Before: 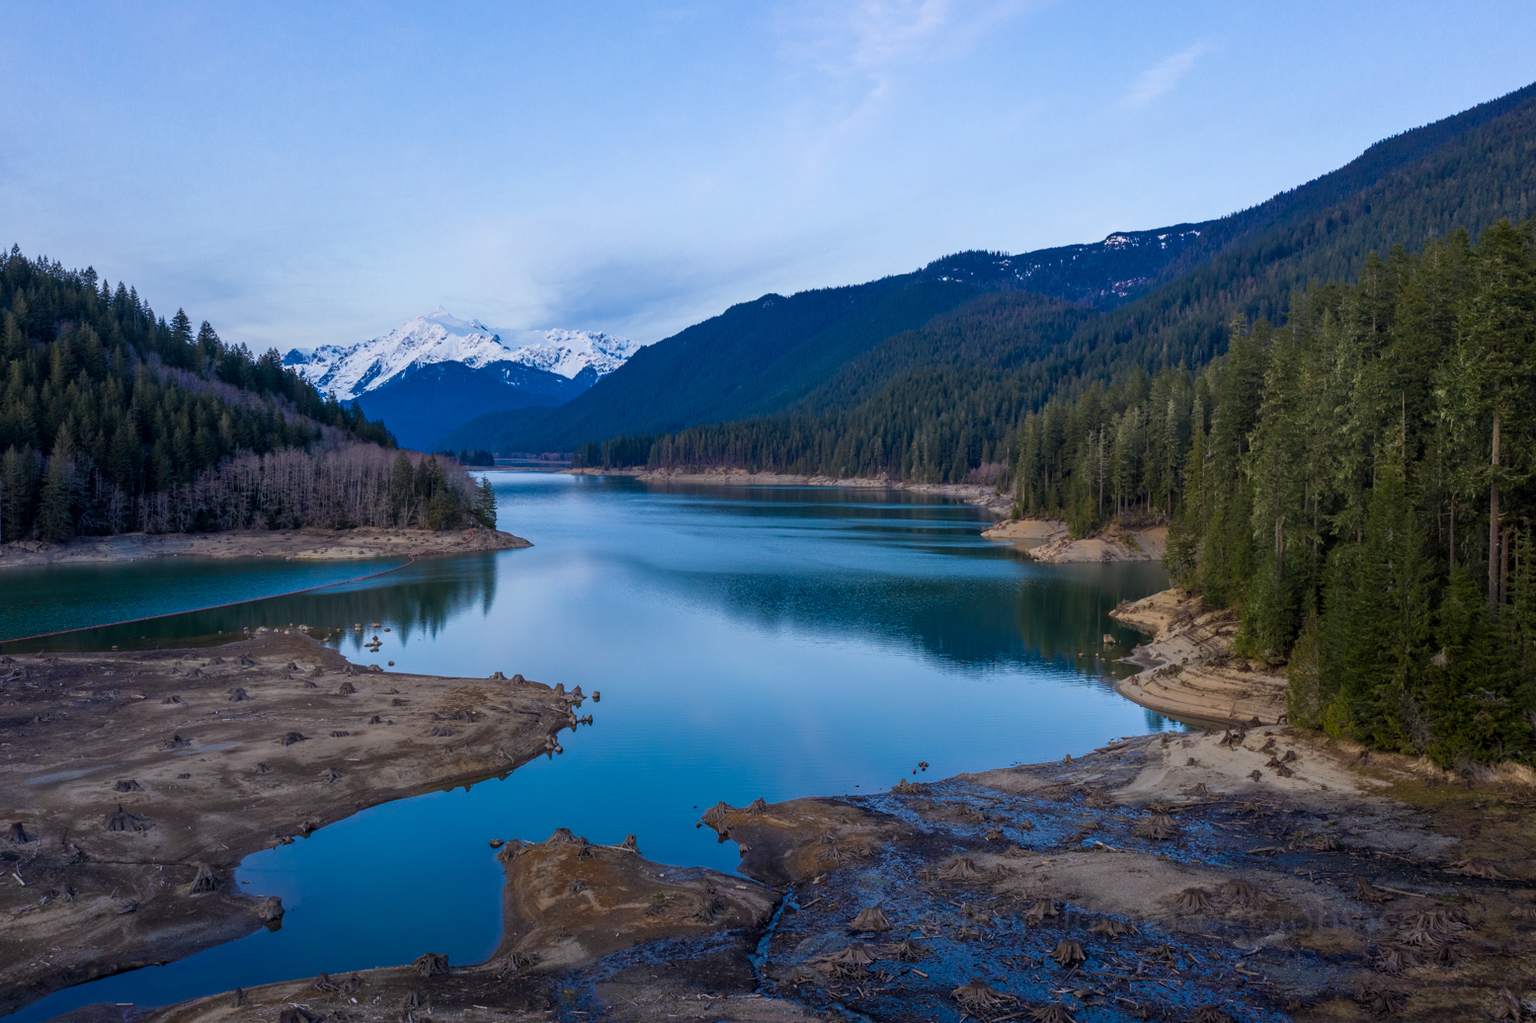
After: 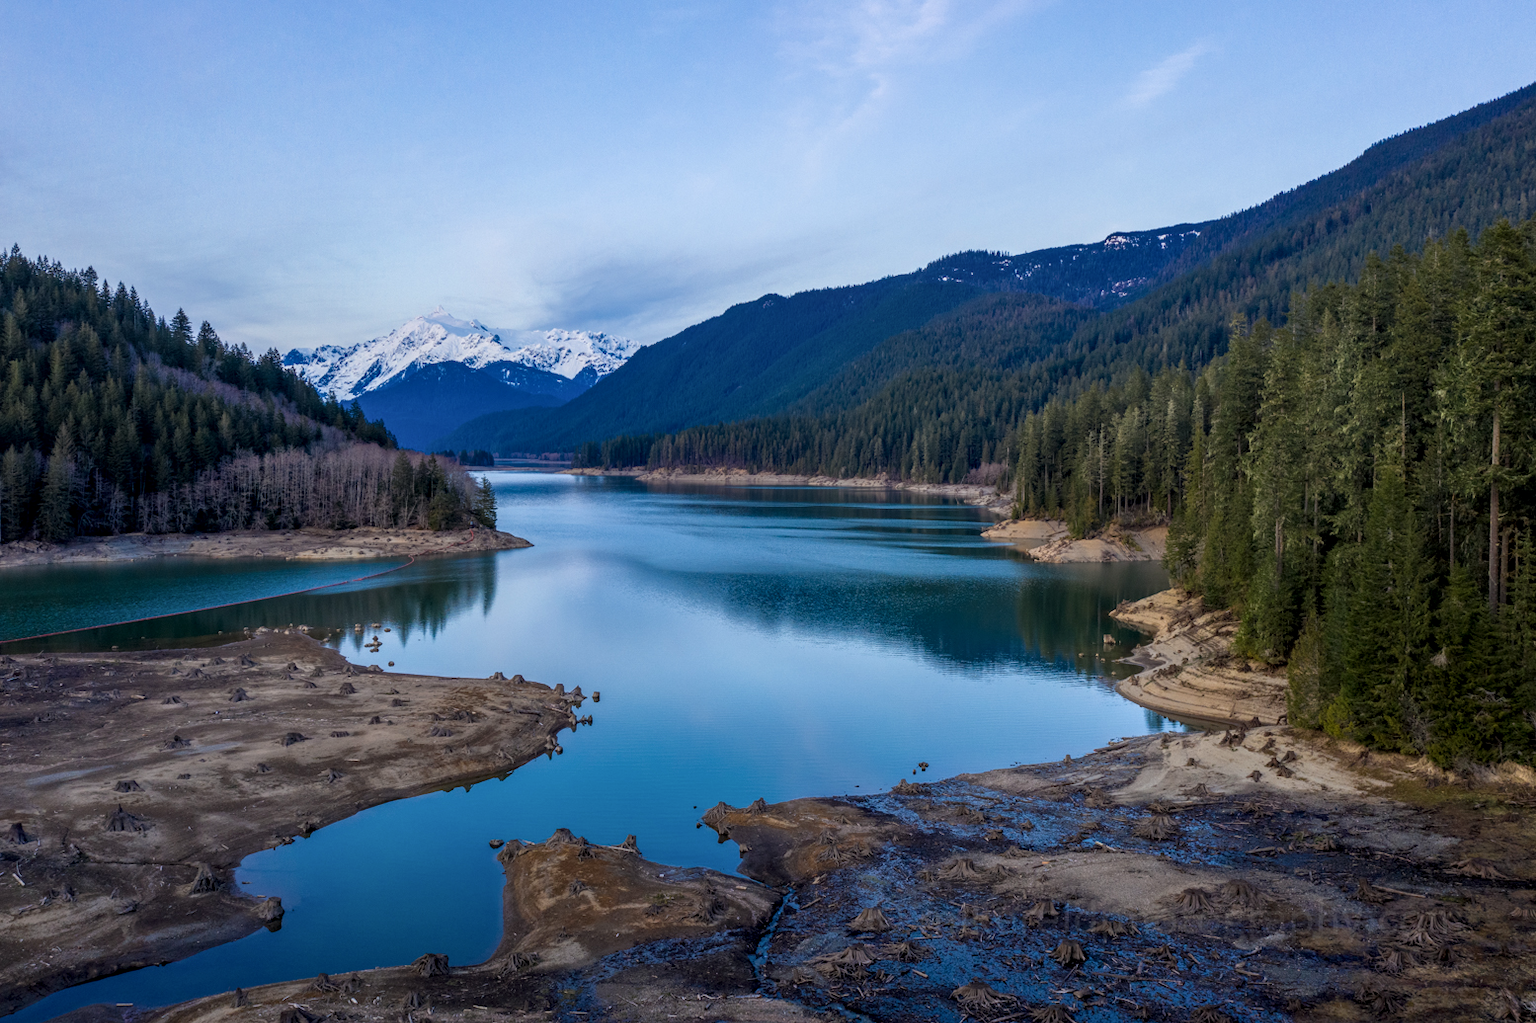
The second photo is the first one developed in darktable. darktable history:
color correction: highlights b* 3
local contrast: detail 130%
